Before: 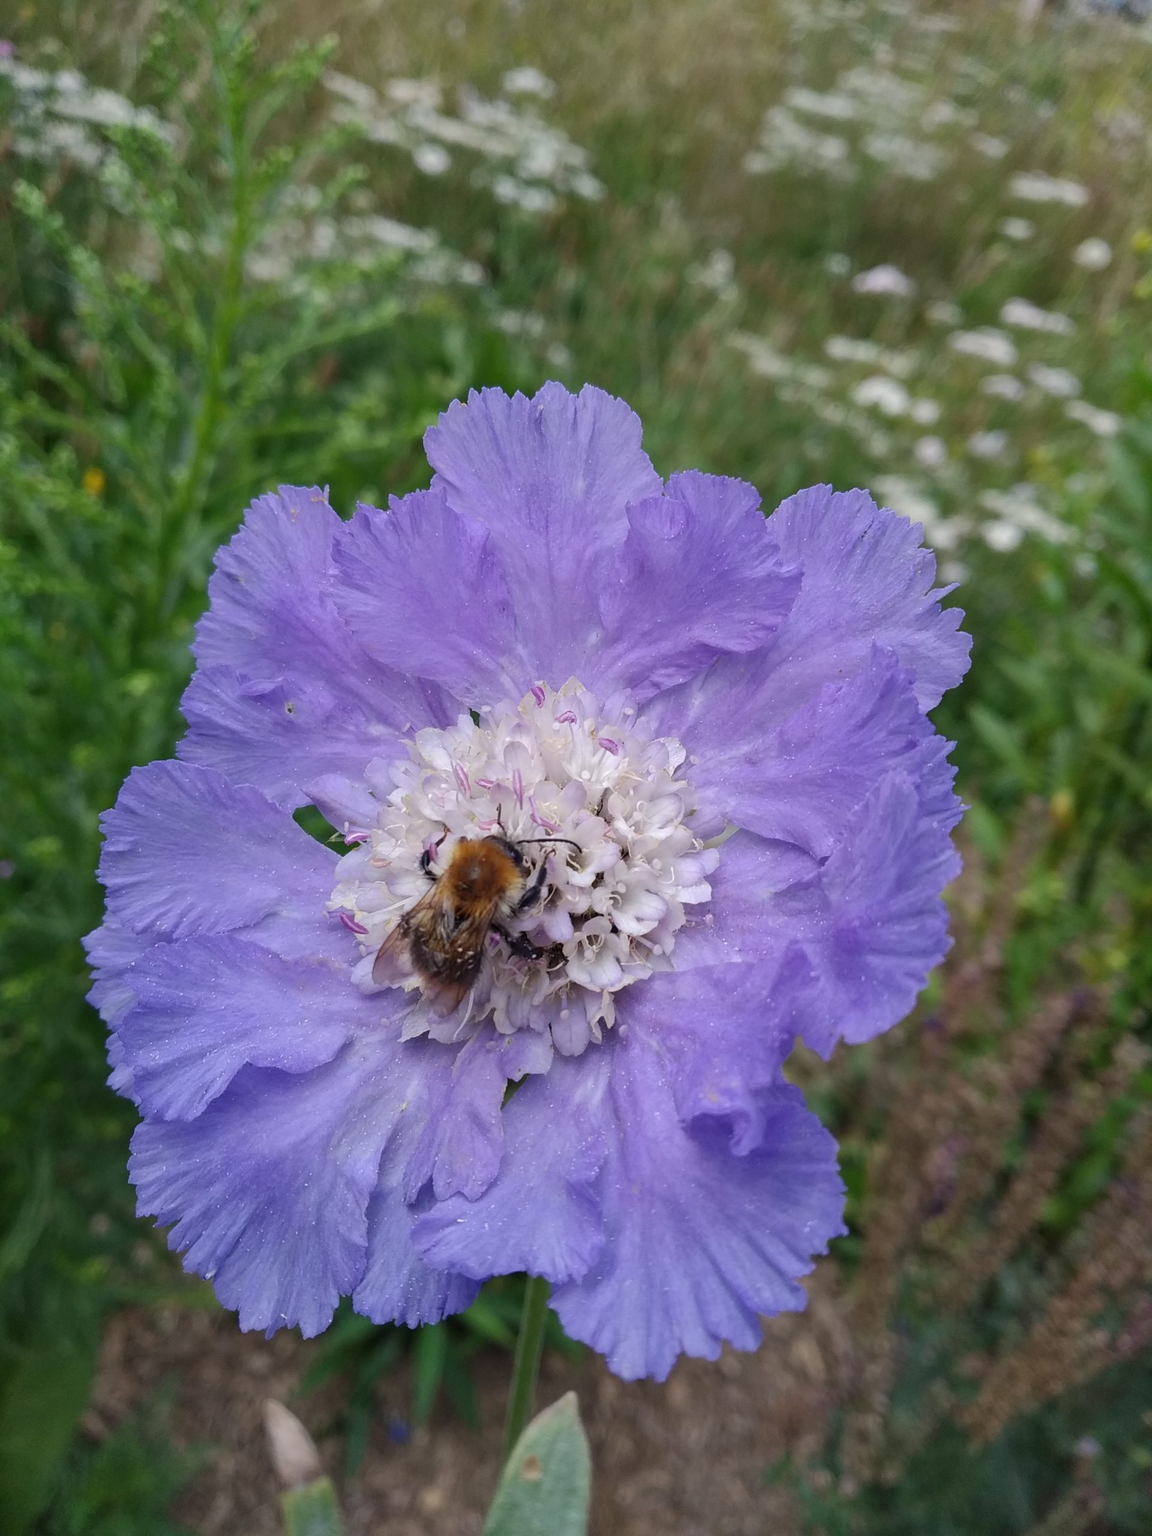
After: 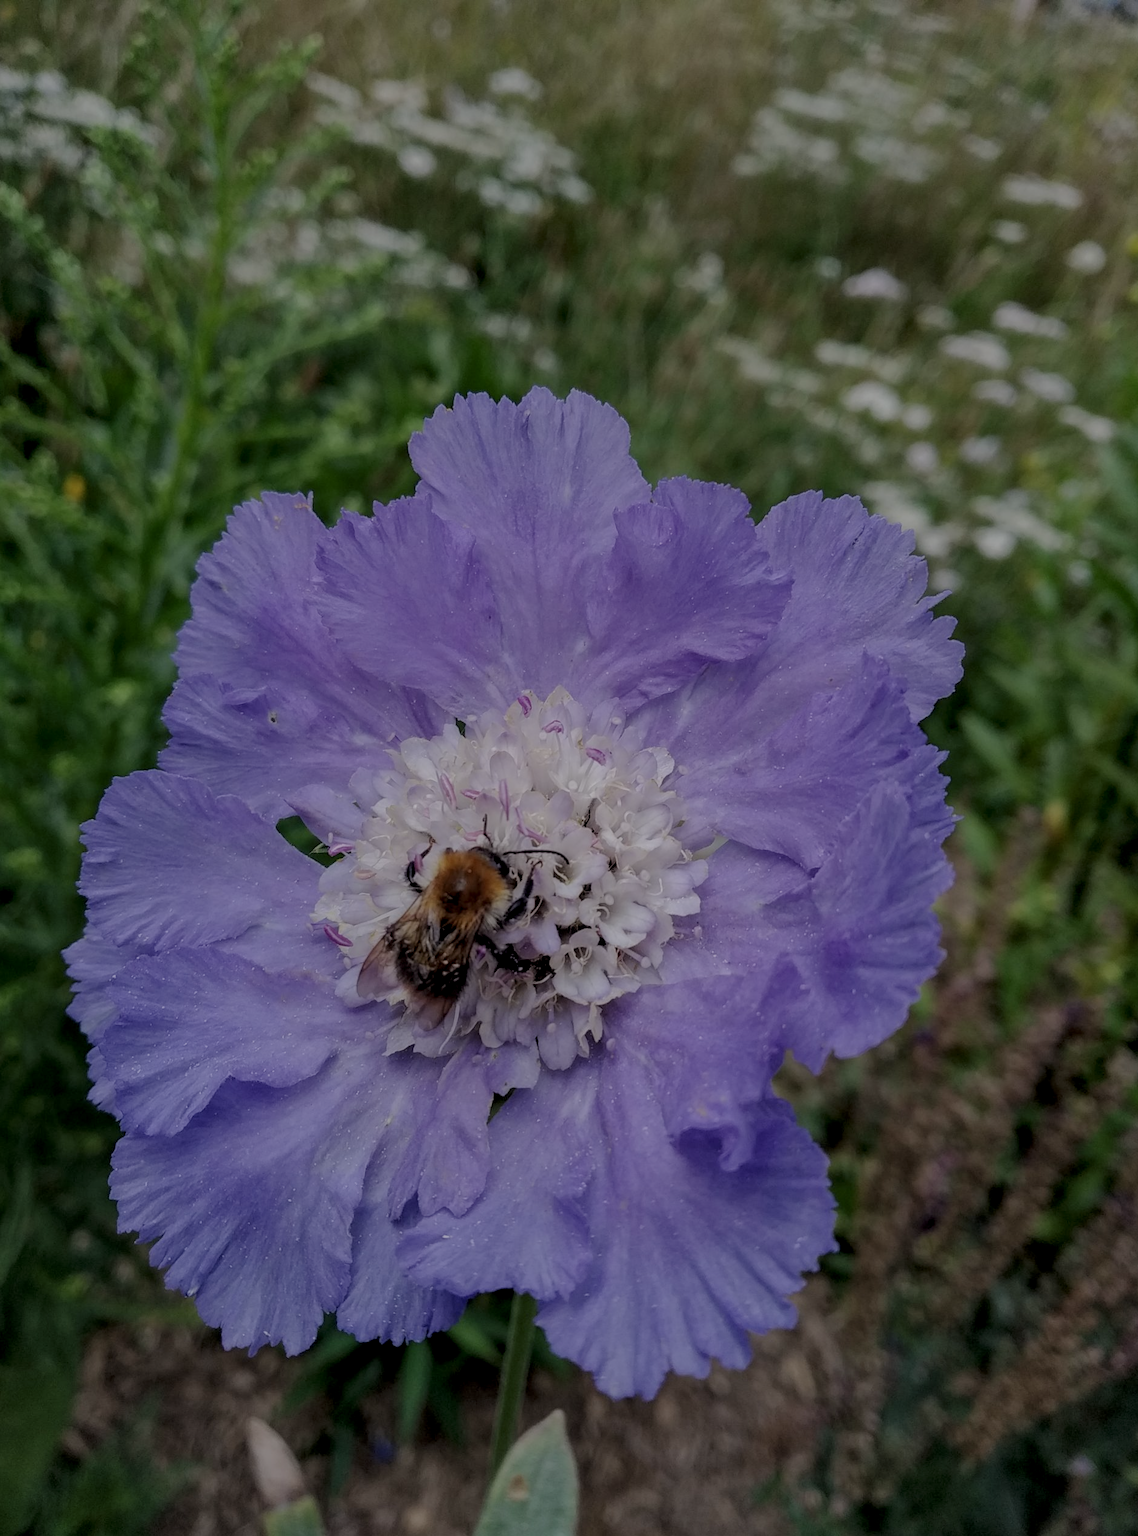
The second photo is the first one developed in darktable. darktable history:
crop and rotate: left 1.774%, right 0.633%, bottom 1.28%
filmic rgb: black relative exposure -6.59 EV, white relative exposure 4.71 EV, hardness 3.13, contrast 0.805
exposure: exposure -1 EV, compensate highlight preservation false
local contrast: highlights 0%, shadows 0%, detail 133%
